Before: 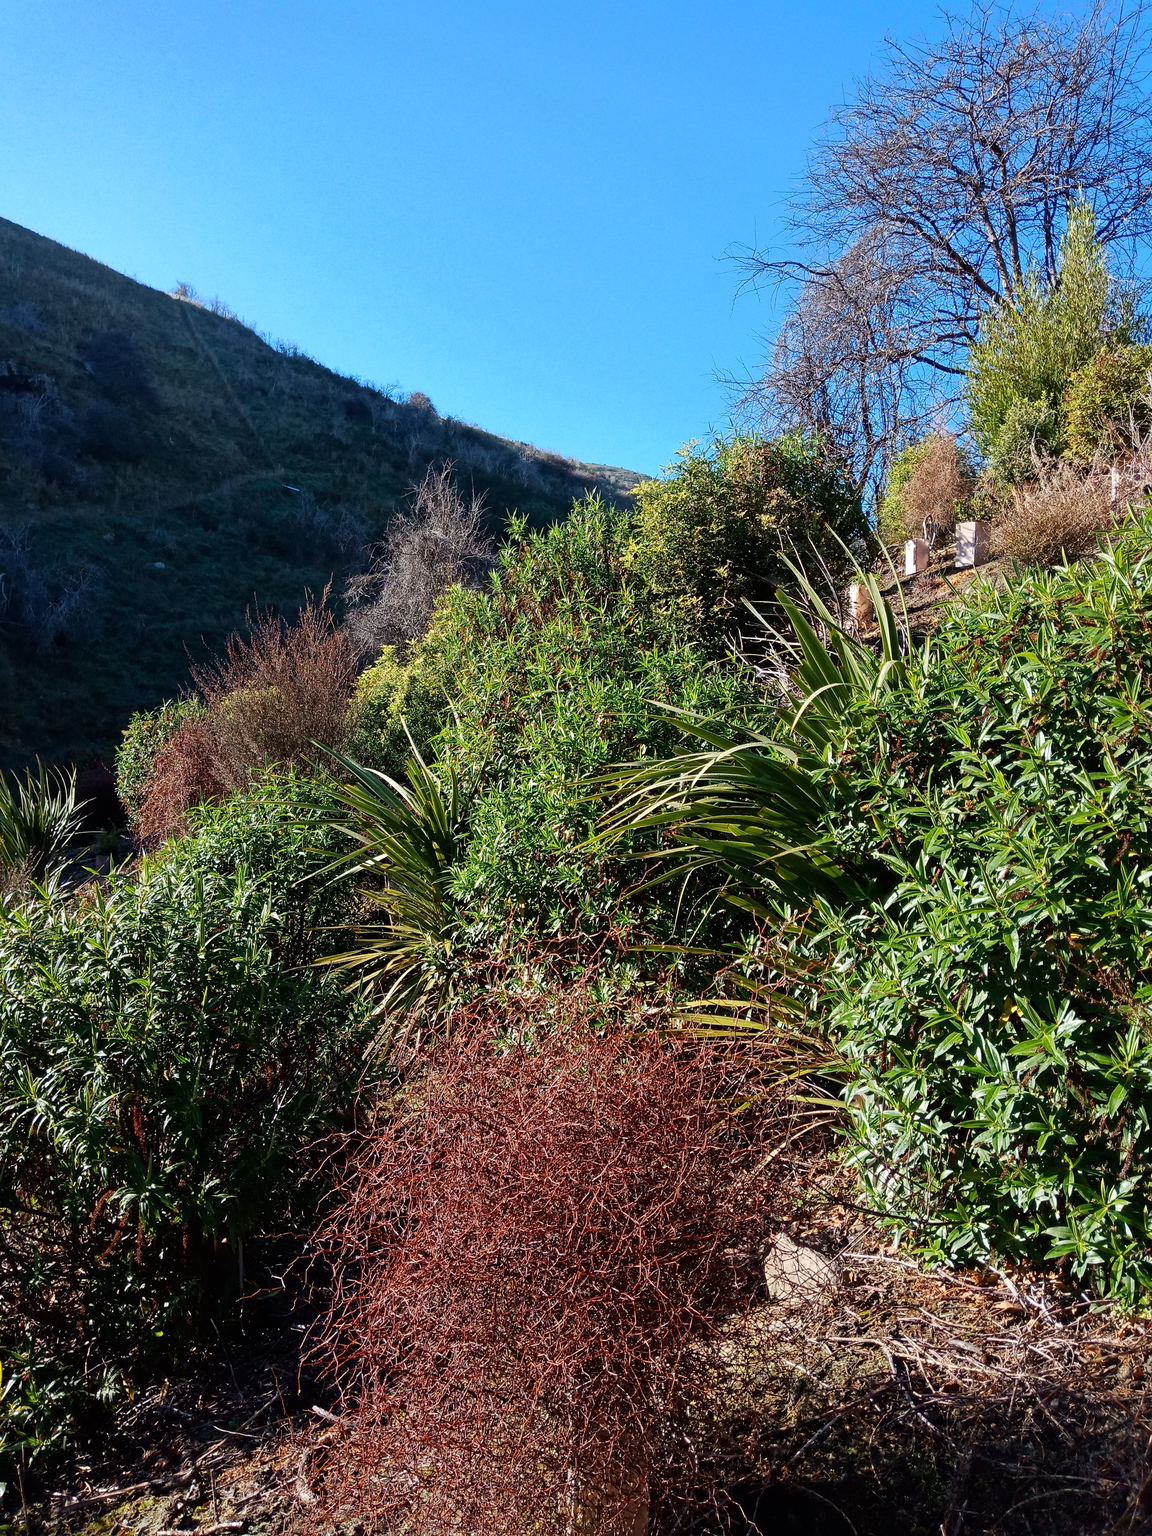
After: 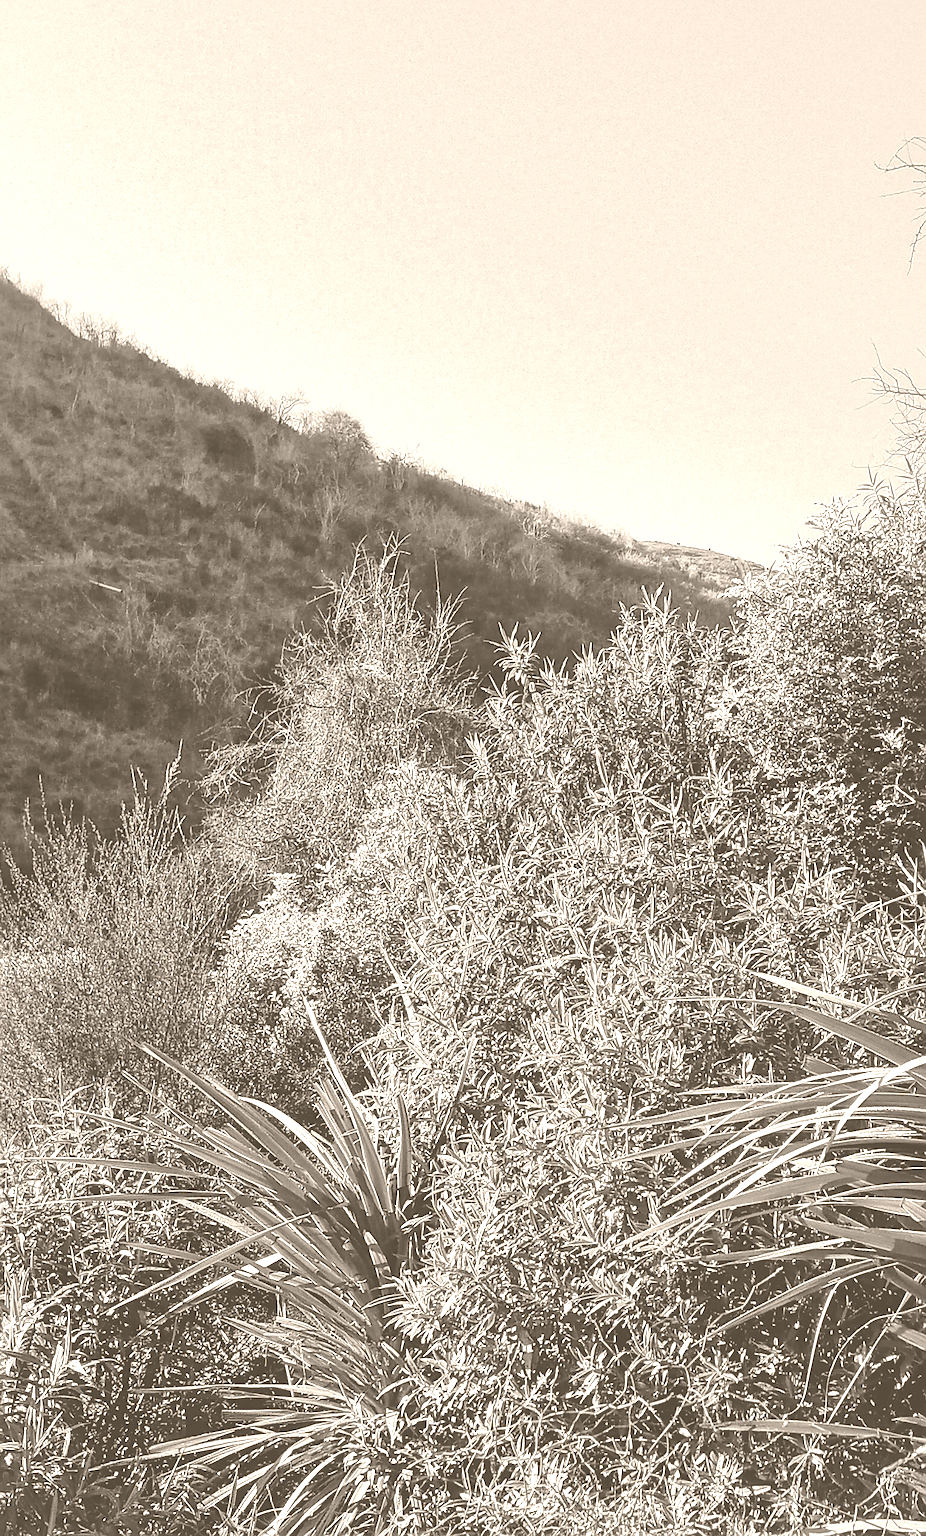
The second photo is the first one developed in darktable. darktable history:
colorize: hue 34.49°, saturation 35.33%, source mix 100%, version 1
shadows and highlights: on, module defaults
crop: left 20.248%, top 10.86%, right 35.675%, bottom 34.321%
local contrast: detail 110%
sharpen: on, module defaults
